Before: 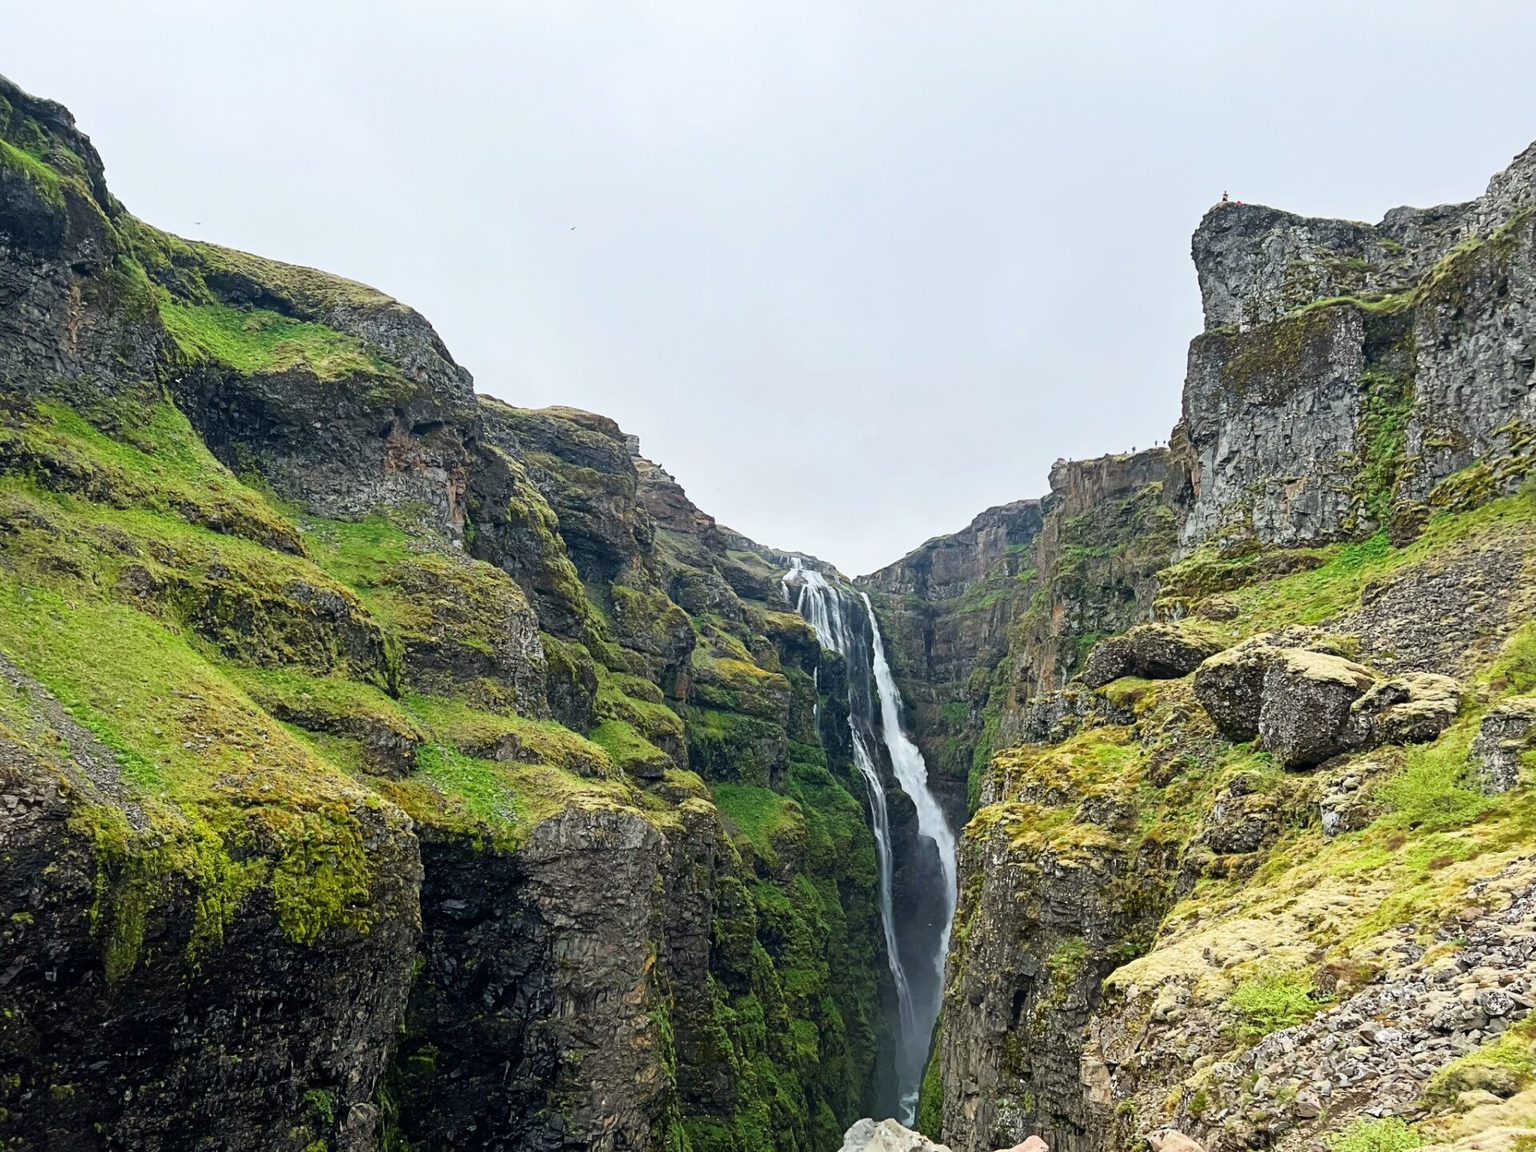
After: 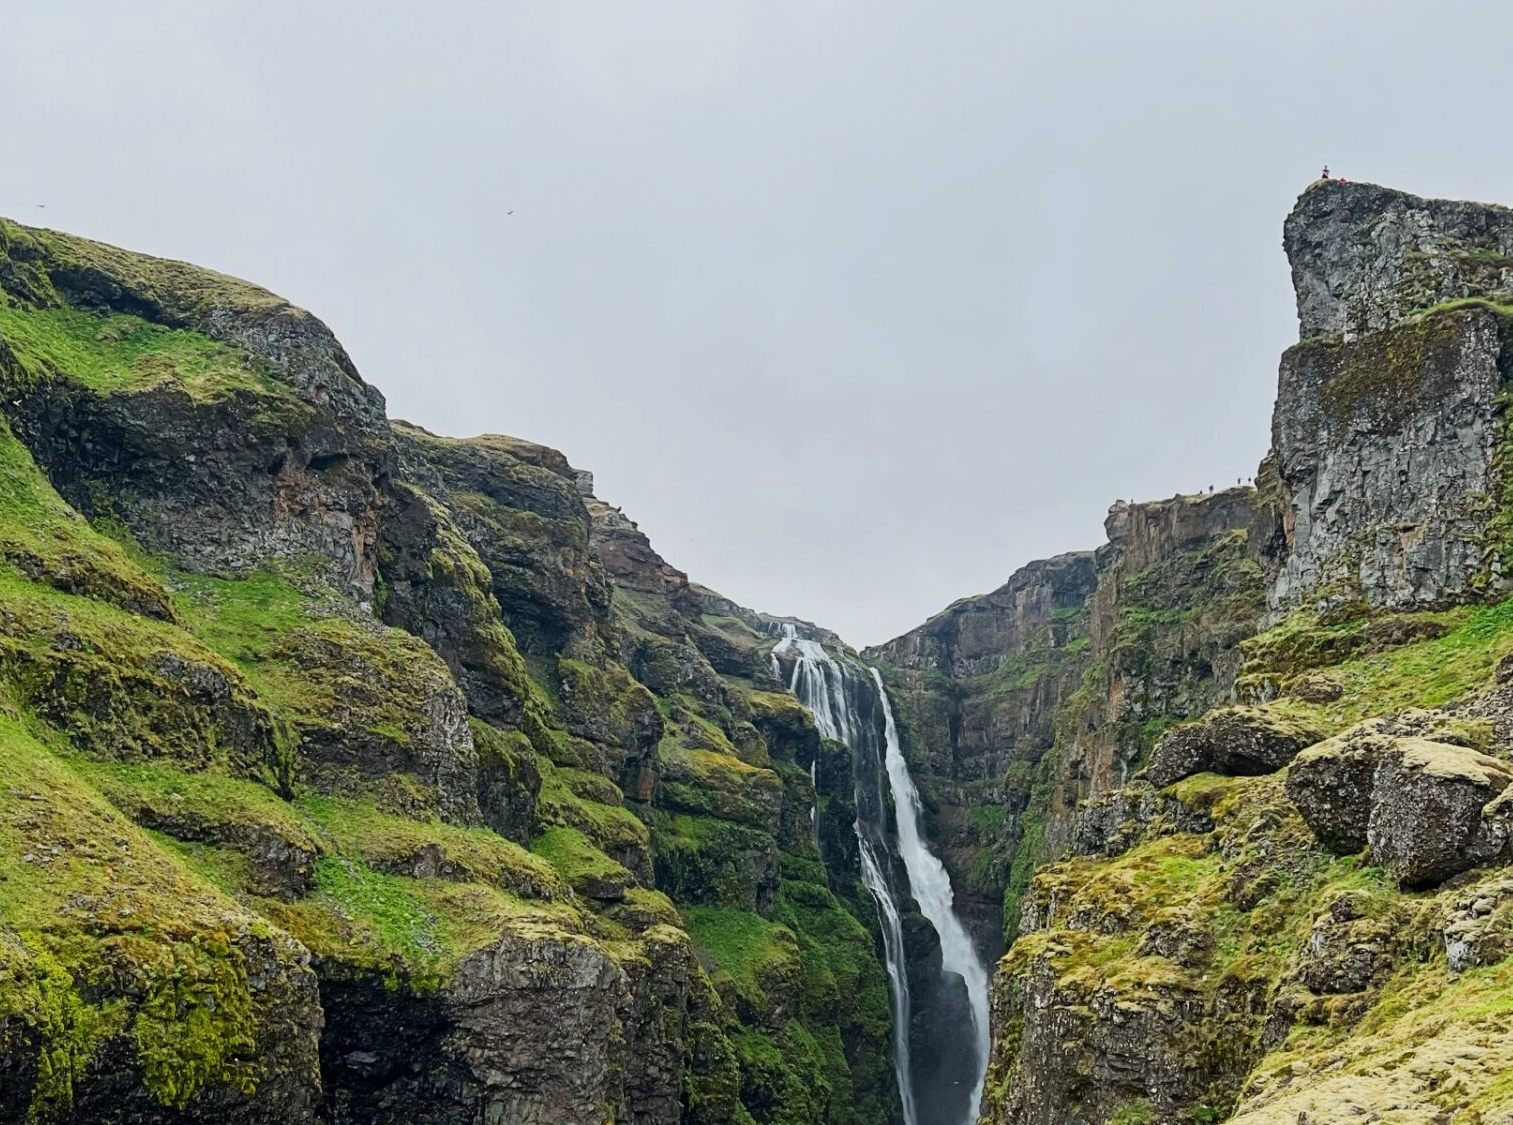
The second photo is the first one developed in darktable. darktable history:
exposure: exposure -0.36 EV, compensate highlight preservation false
crop and rotate: left 10.77%, top 5.1%, right 10.41%, bottom 16.76%
